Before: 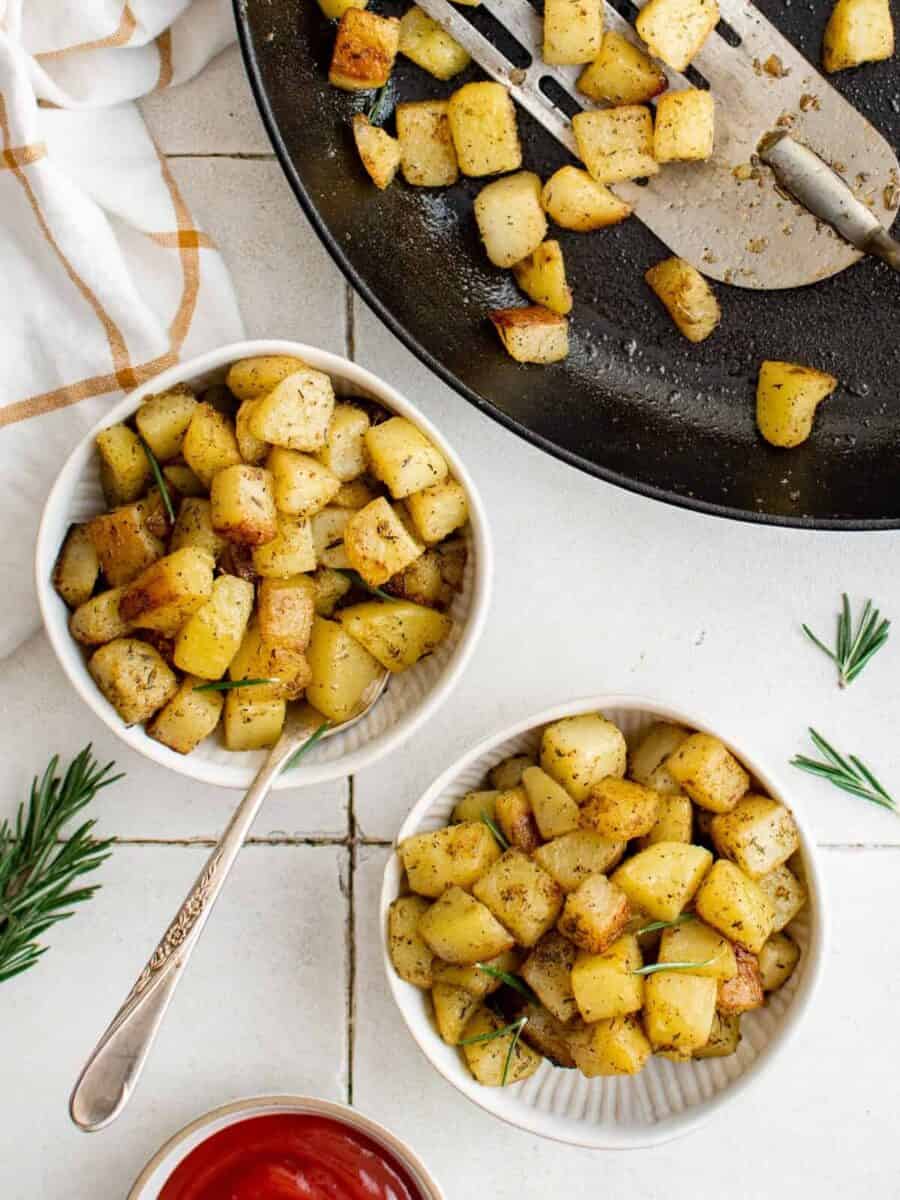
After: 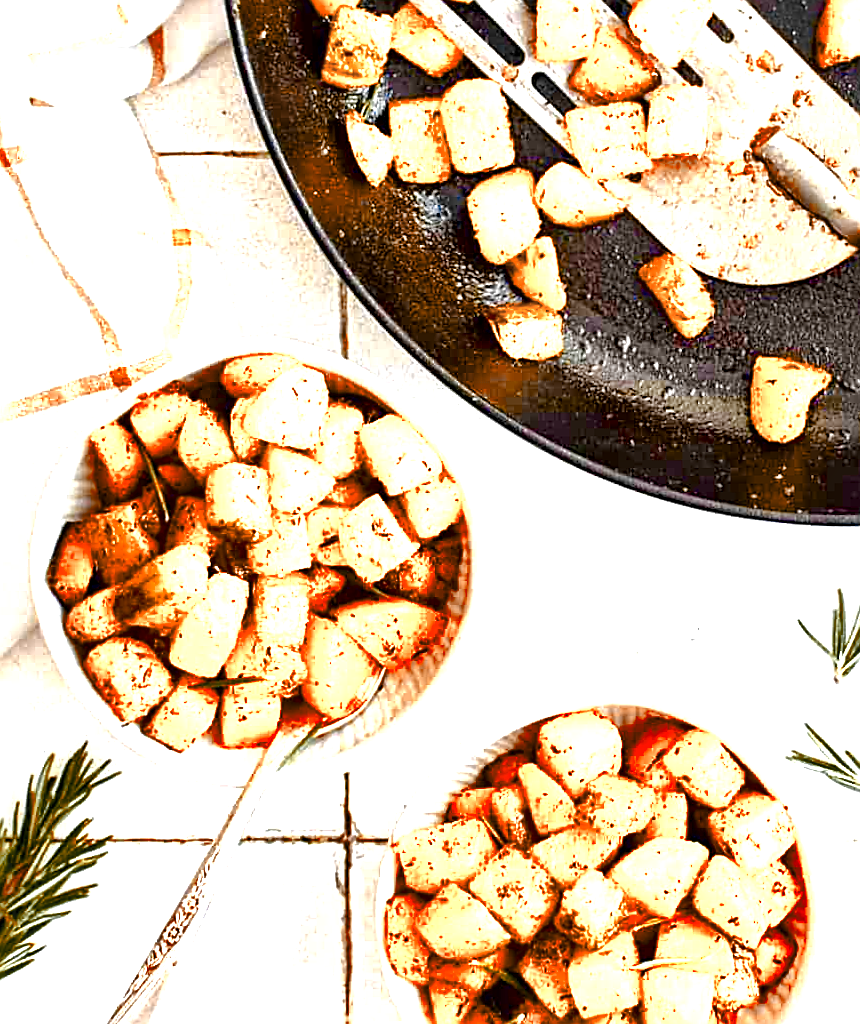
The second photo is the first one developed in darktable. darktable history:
exposure: black level correction 0, exposure 1.199 EV, compensate highlight preservation false
color balance rgb: power › hue 206.08°, linear chroma grading › global chroma 25.614%, perceptual saturation grading › global saturation 0.857%, perceptual saturation grading › highlights -16.738%, perceptual saturation grading › mid-tones 33.324%, perceptual saturation grading › shadows 50.516%, global vibrance 10.236%, saturation formula JzAzBz (2021)
crop and rotate: angle 0.26°, left 0.303%, right 3.534%, bottom 14.136%
shadows and highlights: shadows 37.05, highlights -28.03, soften with gaussian
sharpen: amount 0.752
local contrast: mode bilateral grid, contrast 19, coarseness 50, detail 173%, midtone range 0.2
color zones: curves: ch0 [(0.009, 0.528) (0.136, 0.6) (0.255, 0.586) (0.39, 0.528) (0.522, 0.584) (0.686, 0.736) (0.849, 0.561)]; ch1 [(0.045, 0.781) (0.14, 0.416) (0.257, 0.695) (0.442, 0.032) (0.738, 0.338) (0.818, 0.632) (0.891, 0.741) (1, 0.704)]; ch2 [(0, 0.667) (0.141, 0.52) (0.26, 0.37) (0.474, 0.432) (0.743, 0.286)]
